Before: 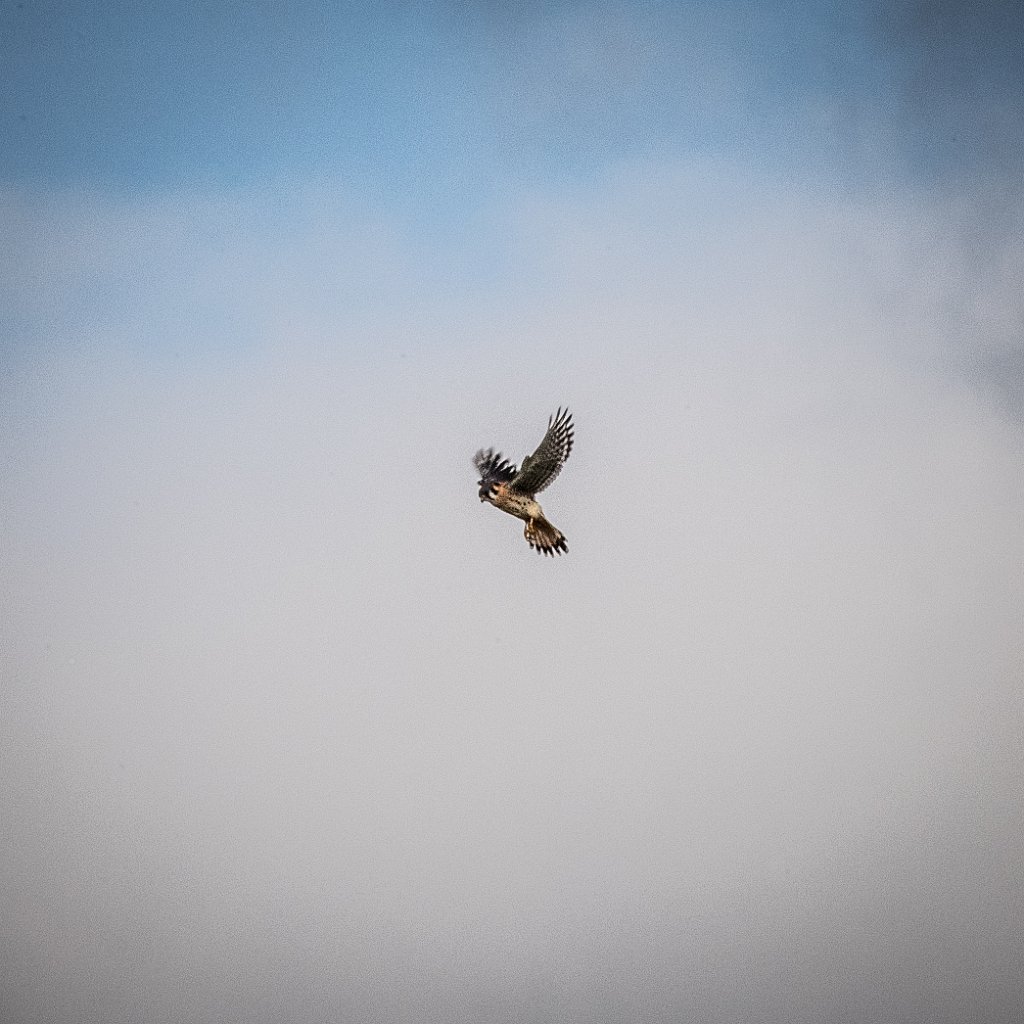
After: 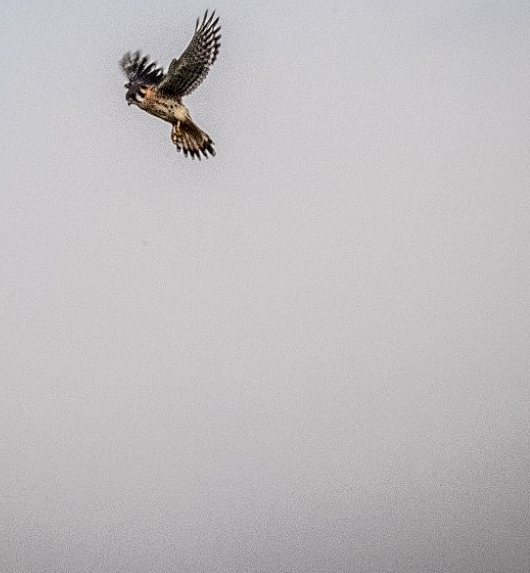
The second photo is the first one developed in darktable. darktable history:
crop: left 34.479%, top 38.822%, right 13.718%, bottom 5.172%
local contrast: detail 130%
